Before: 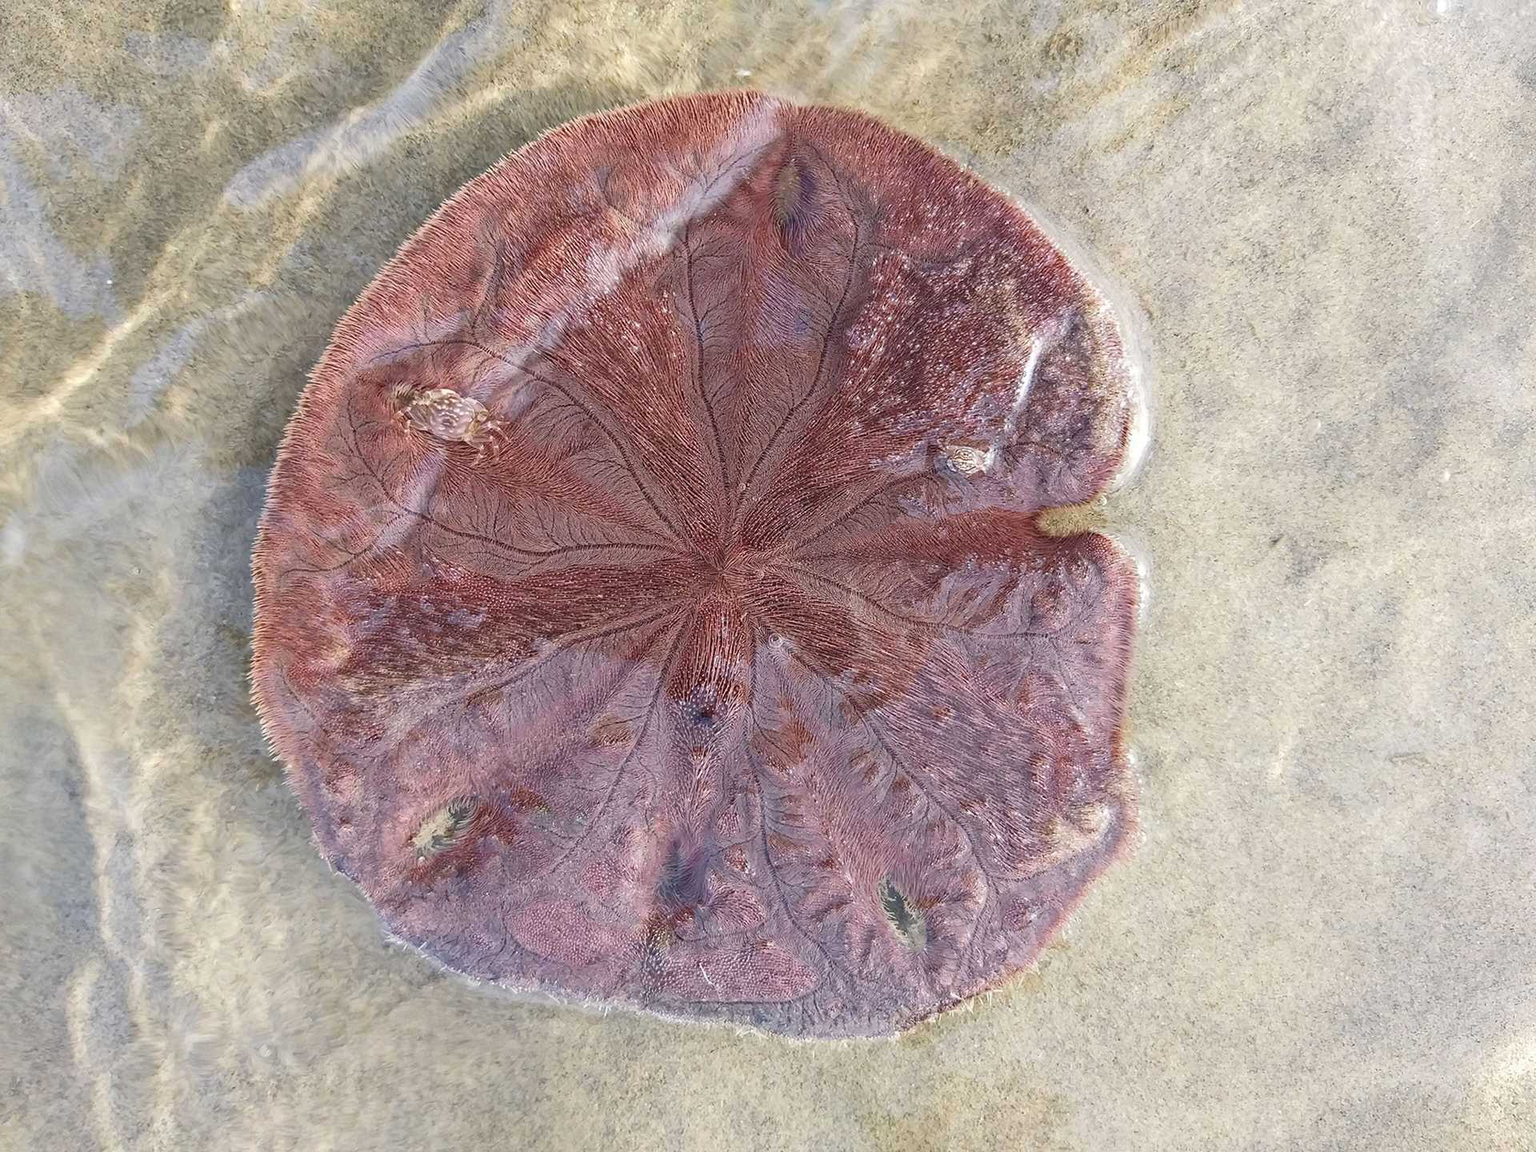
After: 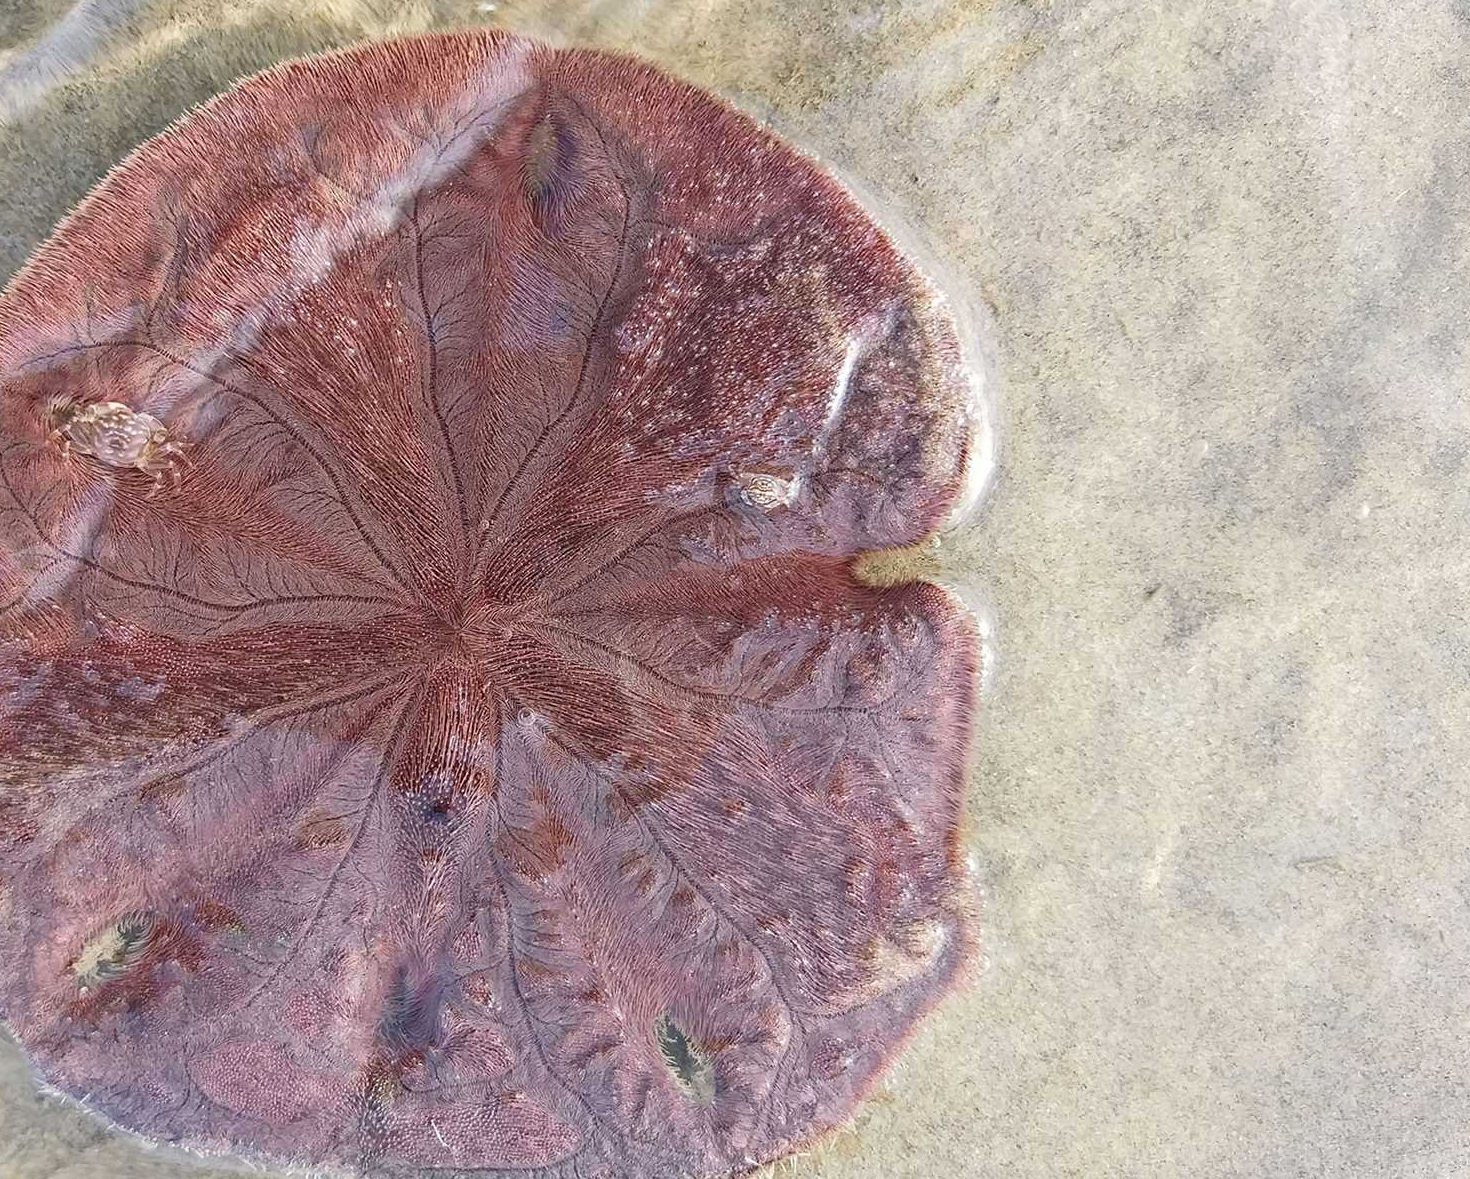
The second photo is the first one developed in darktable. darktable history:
crop: left 23.074%, top 5.885%, bottom 11.821%
